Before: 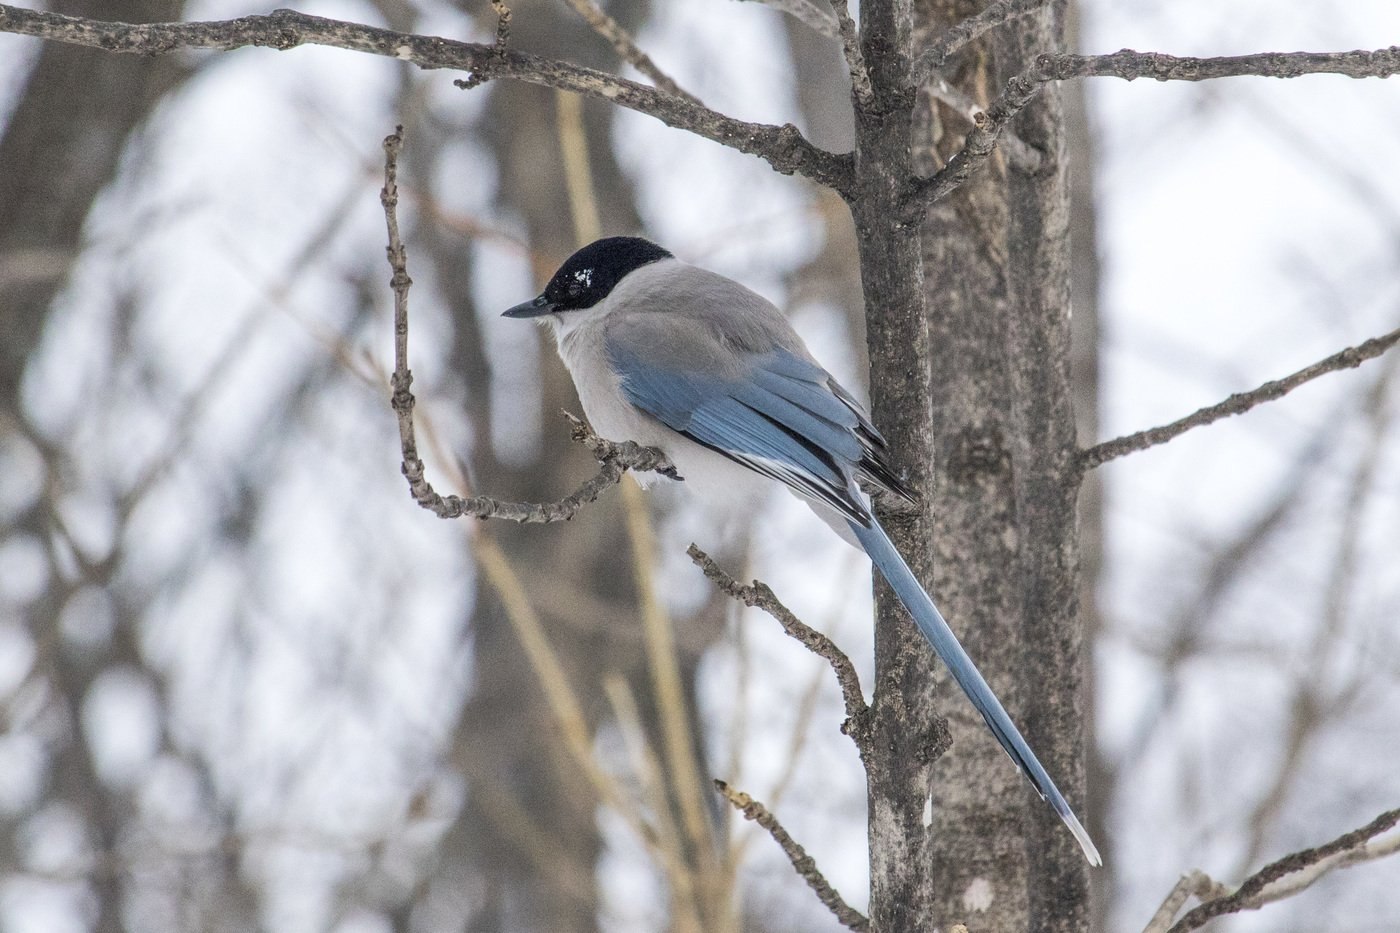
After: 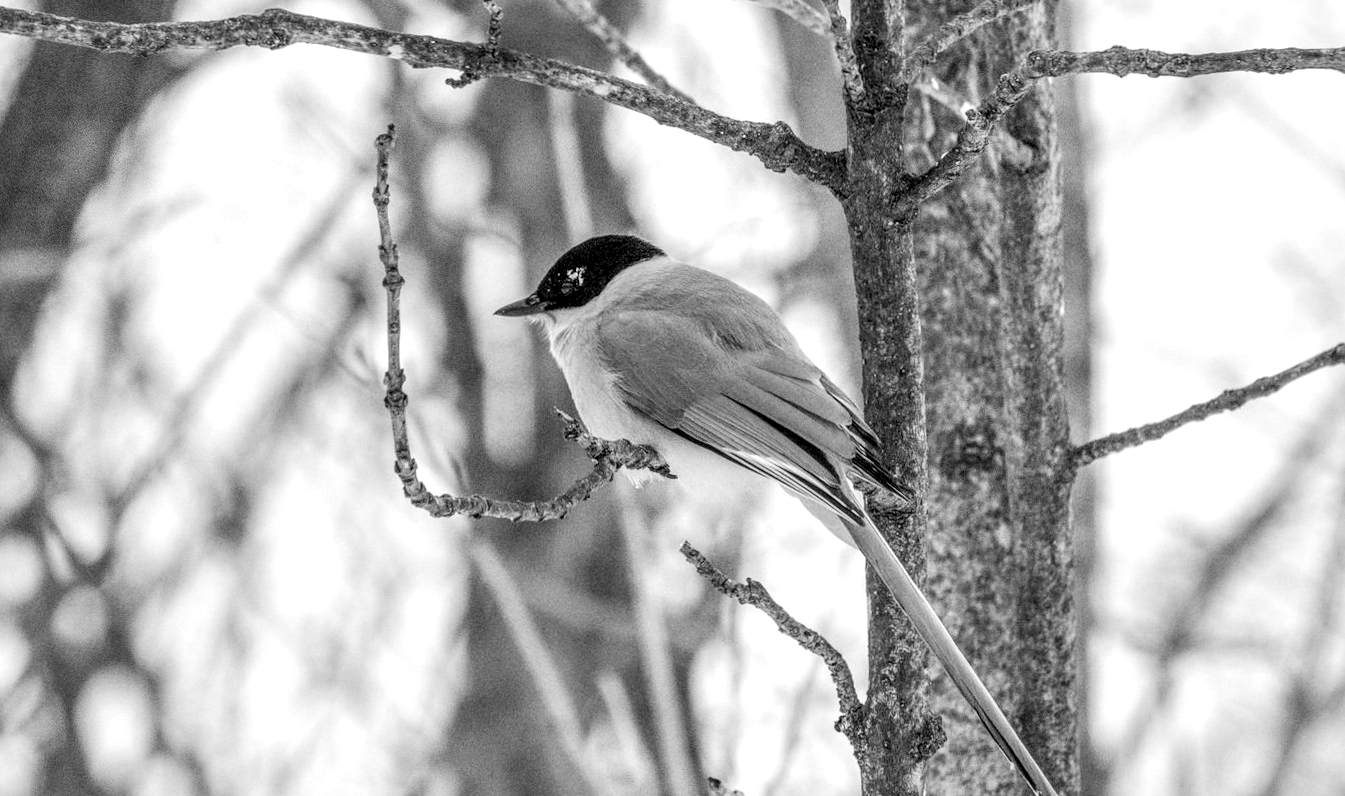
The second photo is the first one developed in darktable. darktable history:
monochrome: a 32, b 64, size 2.3
exposure: black level correction 0.001, exposure 0.14 EV, compensate highlight preservation false
crop and rotate: angle 0.2°, left 0.275%, right 3.127%, bottom 14.18%
tone equalizer: on, module defaults
local contrast: highlights 60%, shadows 60%, detail 160%
tone curve: curves: ch0 [(0, 0.01) (0.052, 0.045) (0.136, 0.133) (0.29, 0.332) (0.453, 0.531) (0.676, 0.751) (0.89, 0.919) (1, 1)]; ch1 [(0, 0) (0.094, 0.081) (0.285, 0.299) (0.385, 0.403) (0.446, 0.443) (0.502, 0.5) (0.544, 0.552) (0.589, 0.612) (0.722, 0.728) (1, 1)]; ch2 [(0, 0) (0.257, 0.217) (0.43, 0.421) (0.498, 0.507) (0.531, 0.544) (0.56, 0.579) (0.625, 0.642) (1, 1)], color space Lab, independent channels, preserve colors none
white balance: red 0.976, blue 1.04
base curve: exposure shift 0, preserve colors none
